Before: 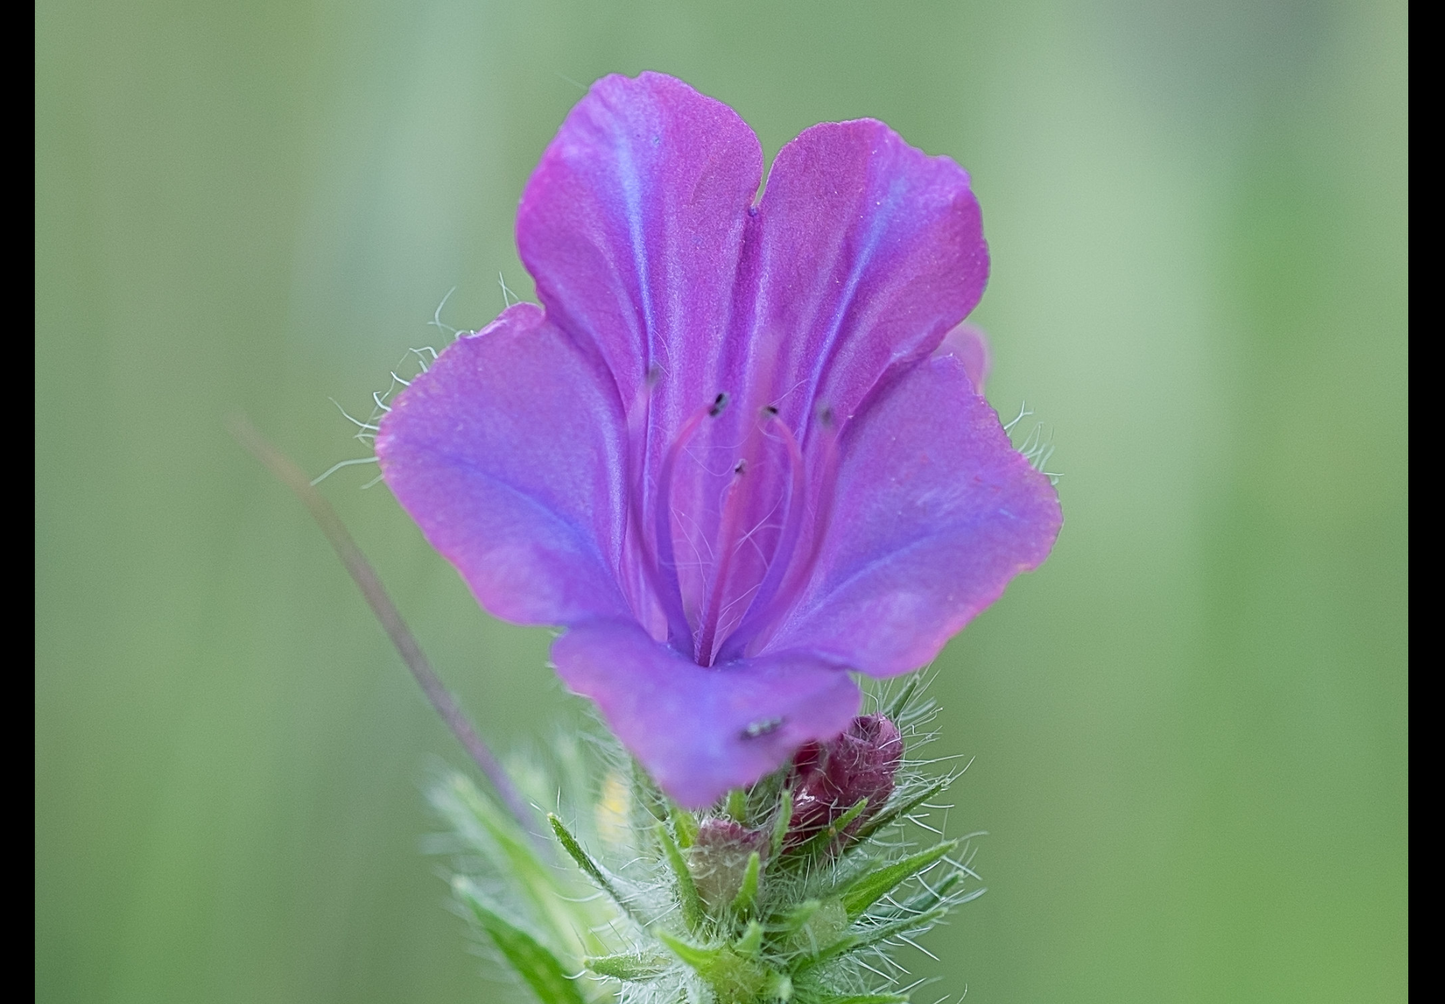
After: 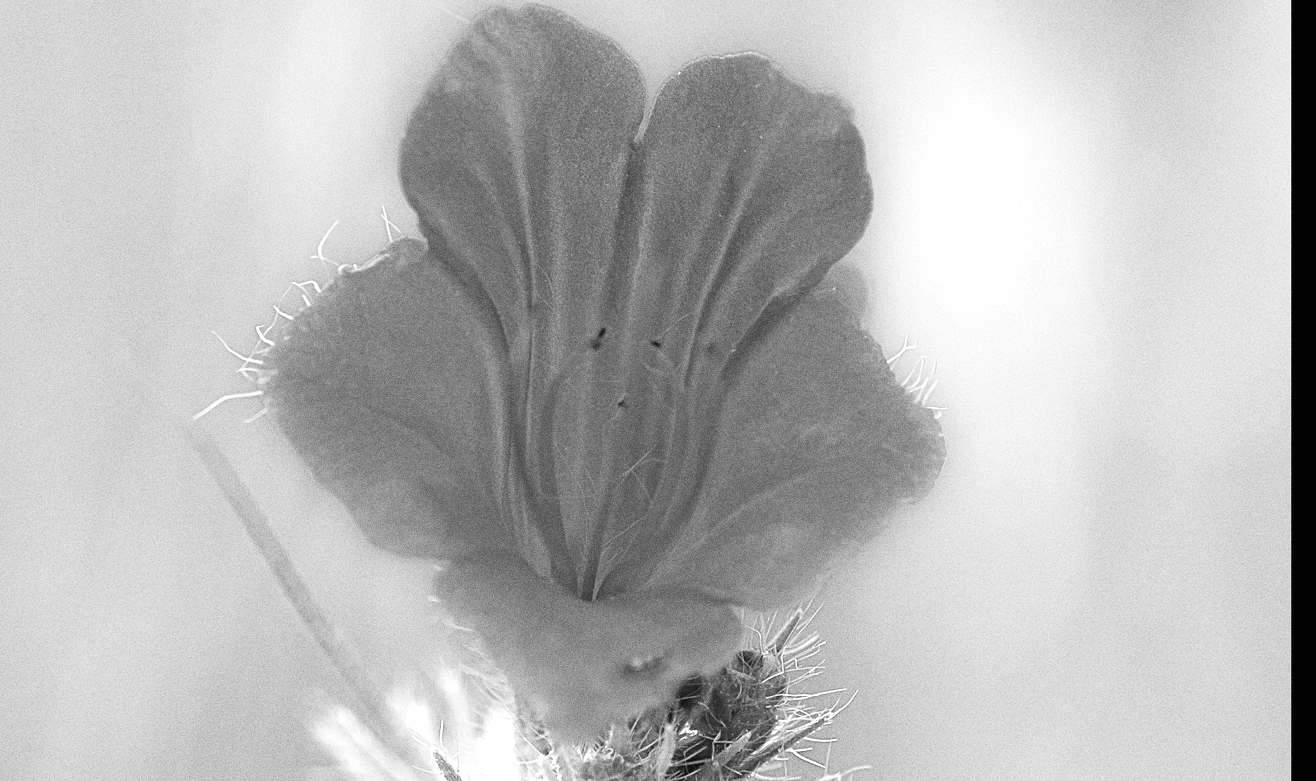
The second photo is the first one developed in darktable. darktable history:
white balance: red 0.766, blue 1.537
exposure: black level correction 0, exposure 1.3 EV, compensate exposure bias true, compensate highlight preservation false
crop: left 8.155%, top 6.611%, bottom 15.385%
monochrome: a -35.87, b 49.73, size 1.7
grain: coarseness 0.09 ISO, strength 40%
